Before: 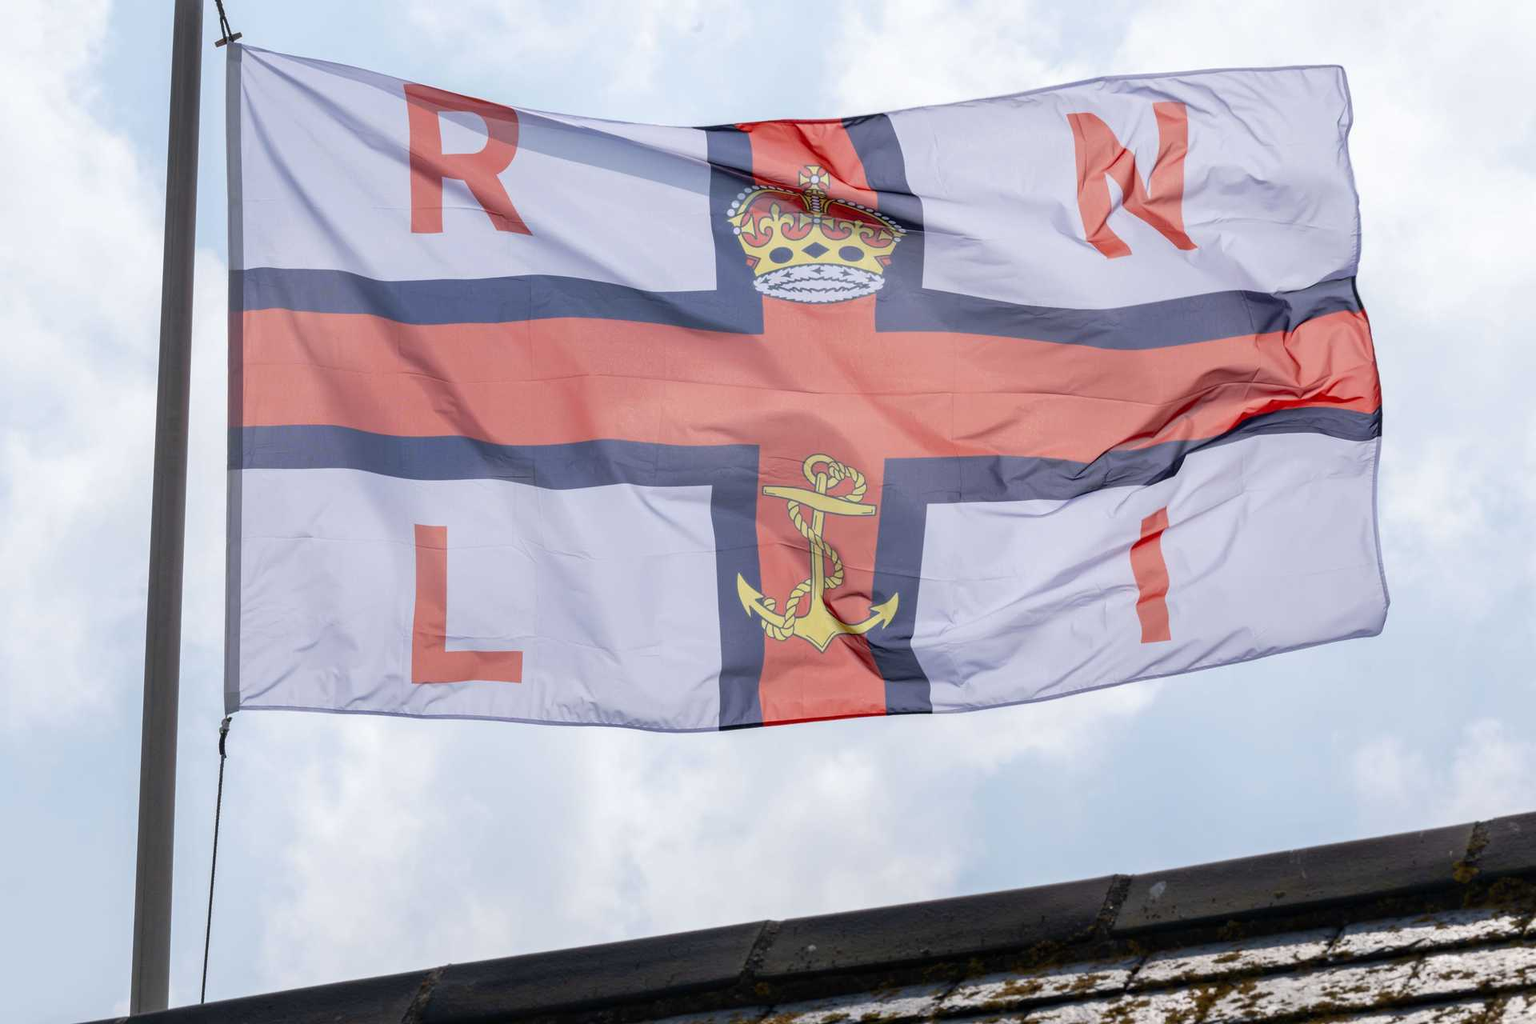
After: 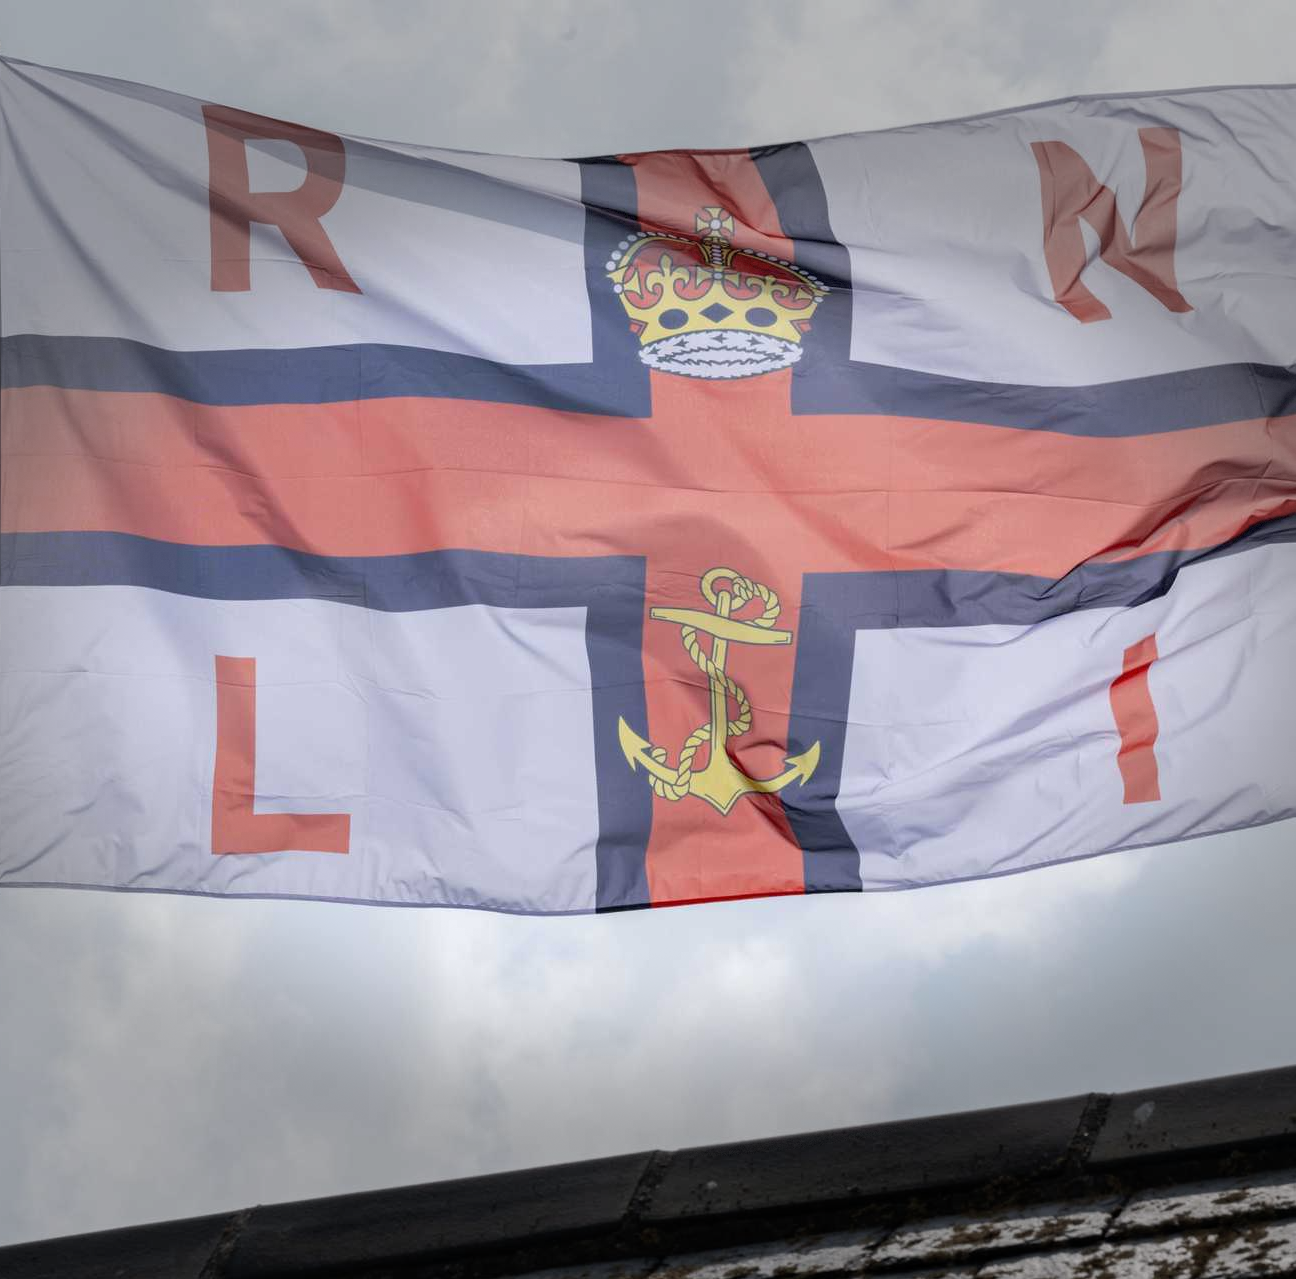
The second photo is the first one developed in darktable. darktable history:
vignetting: fall-off start 70.12%, width/height ratio 1.334, dithering 8-bit output
crop and rotate: left 15.792%, right 16.679%
